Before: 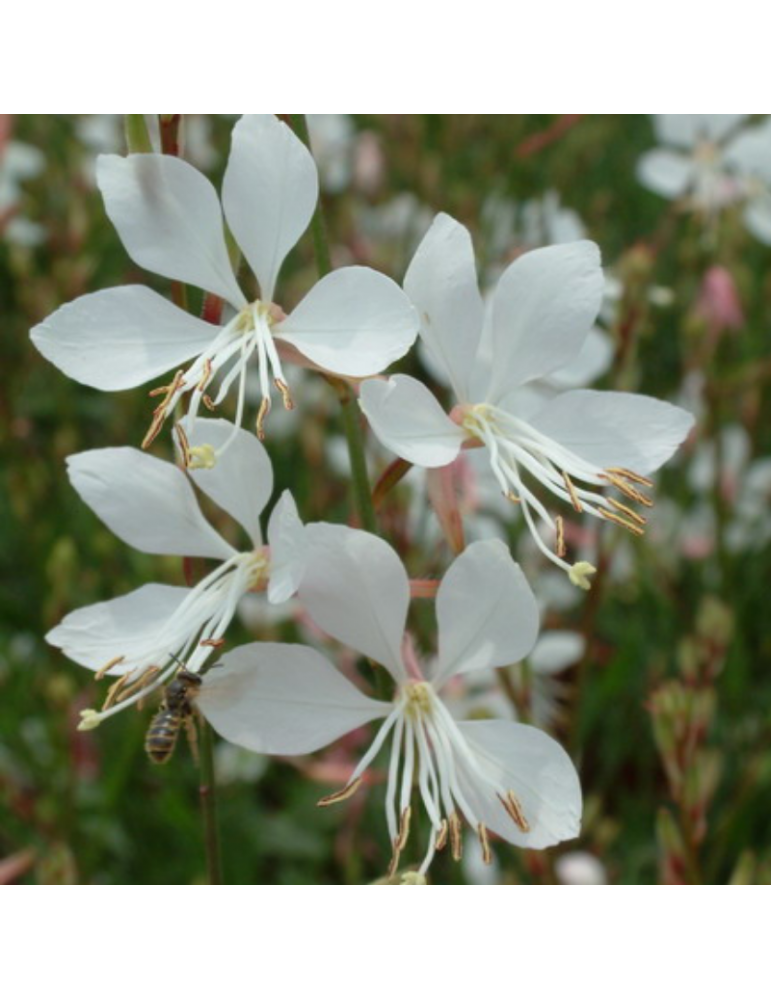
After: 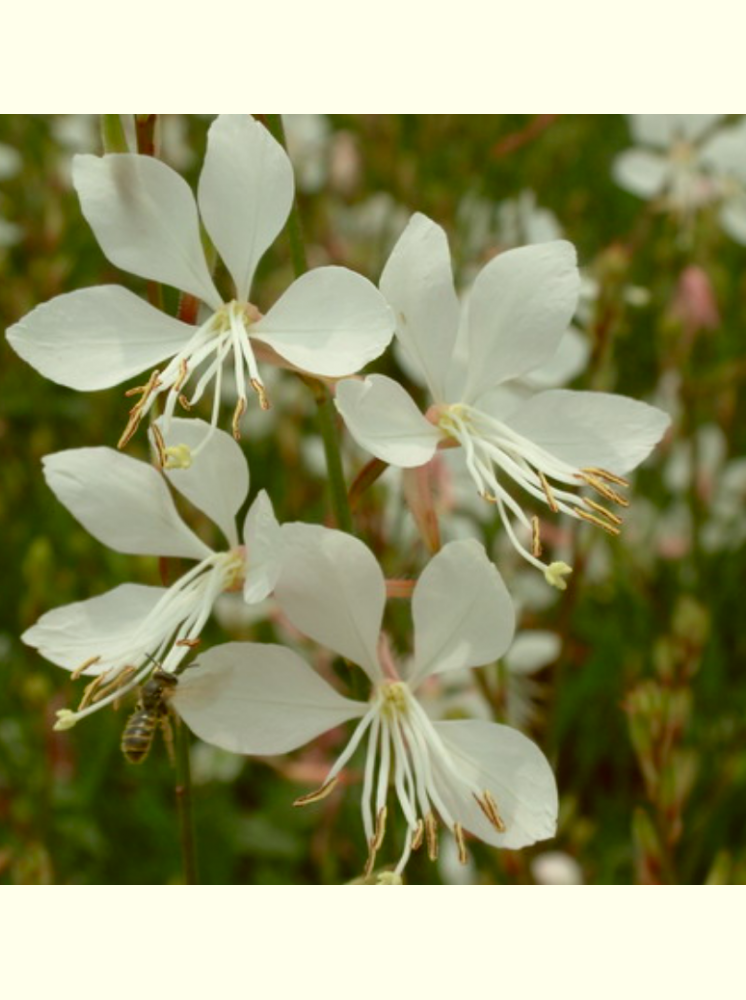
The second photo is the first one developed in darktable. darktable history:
color correction: highlights a* -1.43, highlights b* 10.12, shadows a* 0.395, shadows b* 19.35
crop and rotate: left 3.238%
